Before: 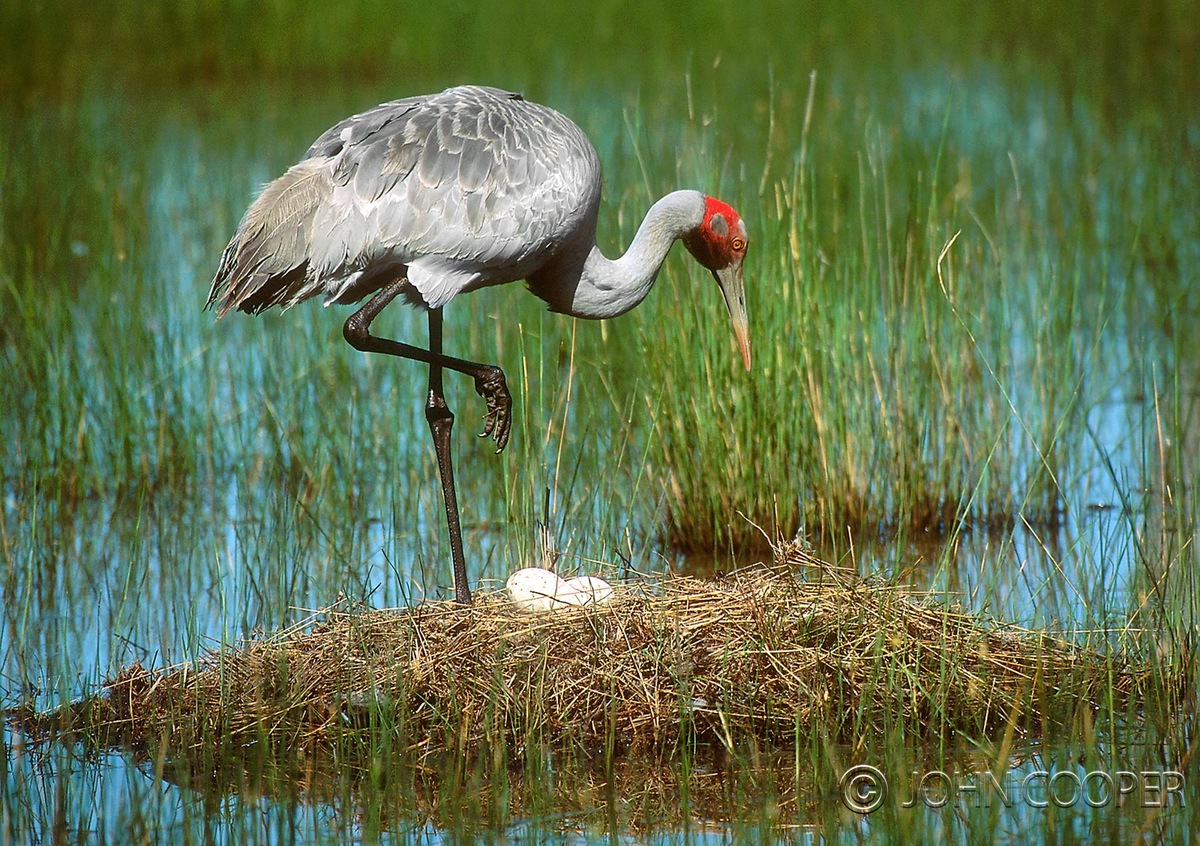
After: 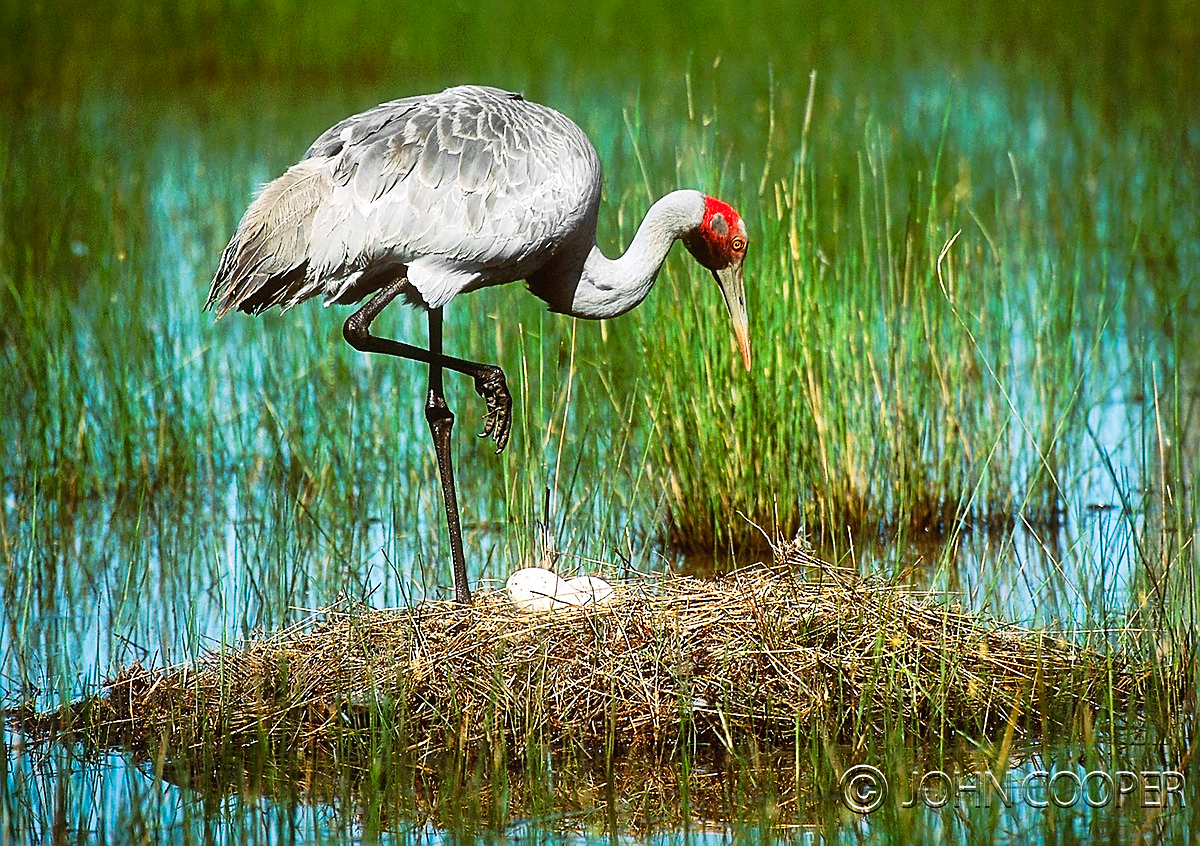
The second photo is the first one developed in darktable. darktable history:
tone curve: curves: ch0 [(0, 0.013) (0.074, 0.044) (0.251, 0.234) (0.472, 0.511) (0.63, 0.752) (0.746, 0.866) (0.899, 0.956) (1, 1)]; ch1 [(0, 0) (0.08, 0.08) (0.347, 0.394) (0.455, 0.441) (0.5, 0.5) (0.517, 0.53) (0.563, 0.611) (0.617, 0.682) (0.756, 0.788) (0.92, 0.92) (1, 1)]; ch2 [(0, 0) (0.096, 0.056) (0.304, 0.204) (0.5, 0.5) (0.539, 0.575) (0.597, 0.644) (0.92, 0.92) (1, 1)], preserve colors none
sharpen: on, module defaults
